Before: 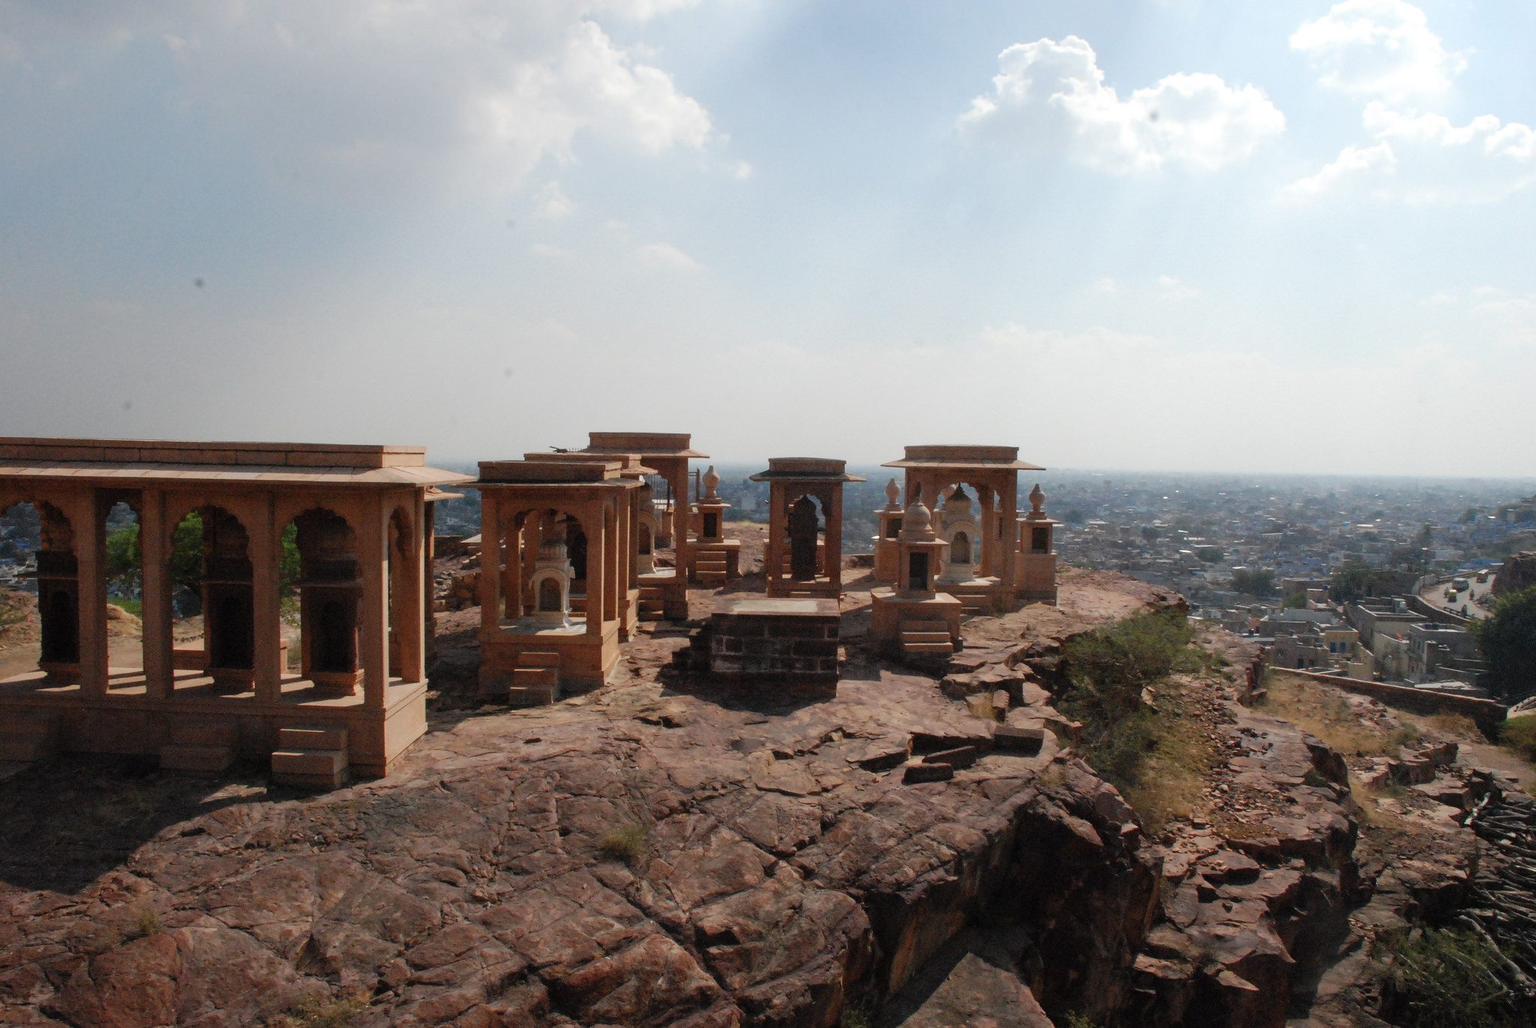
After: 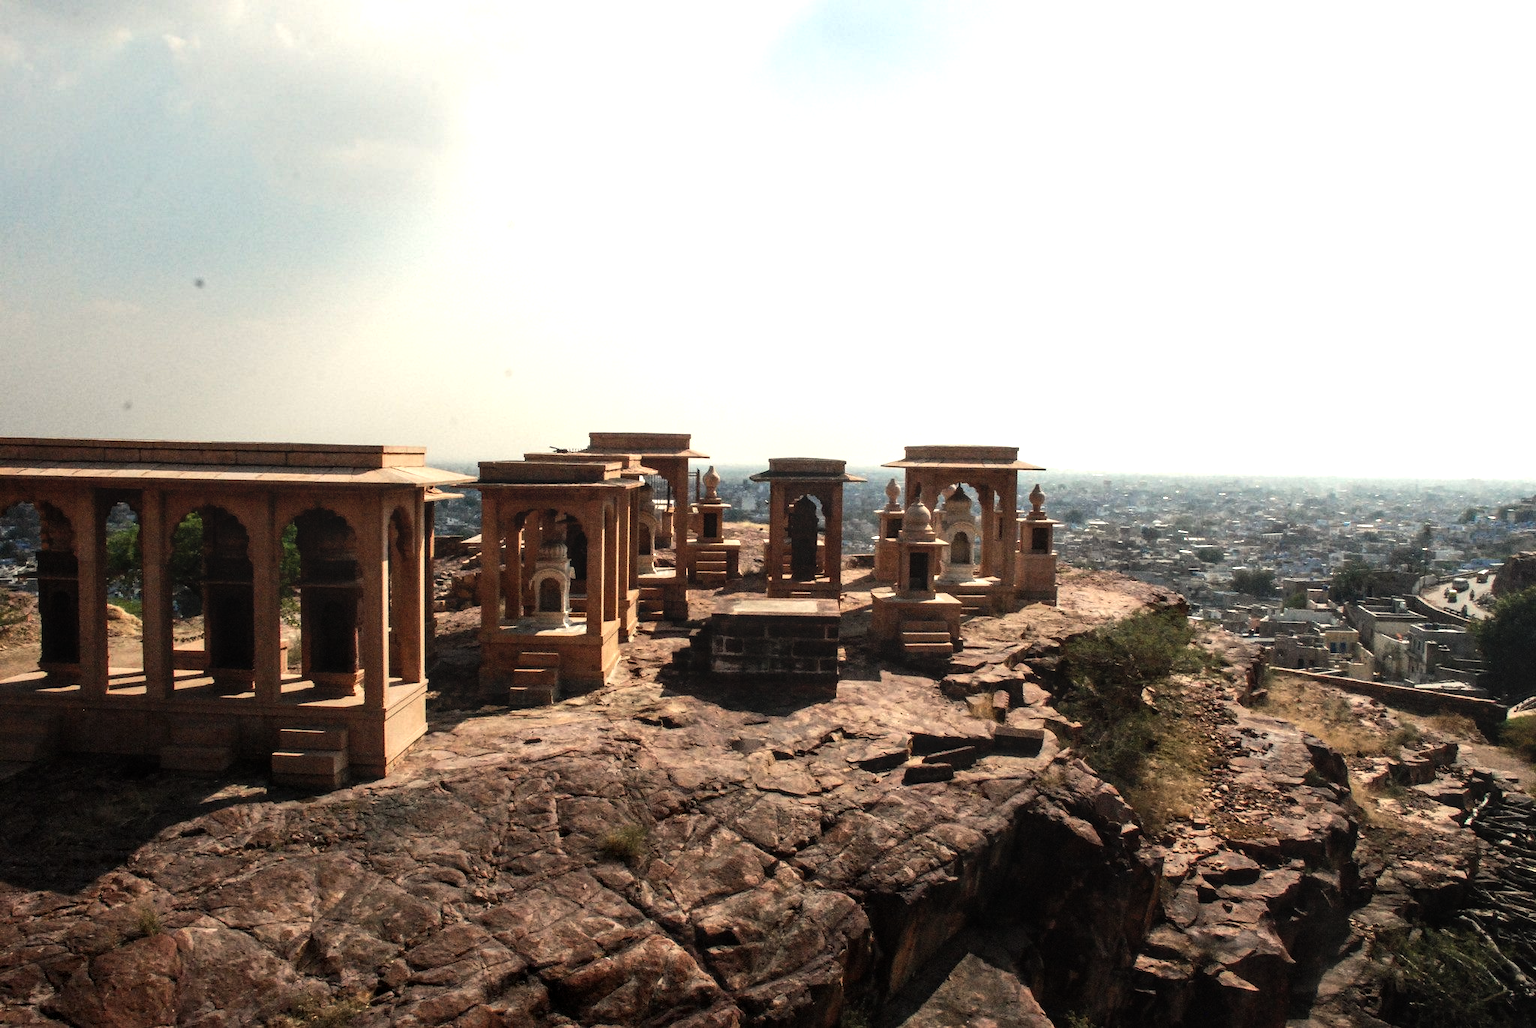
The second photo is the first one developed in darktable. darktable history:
tone equalizer: -8 EV -1.08 EV, -7 EV -1.01 EV, -6 EV -0.867 EV, -5 EV -0.578 EV, -3 EV 0.578 EV, -2 EV 0.867 EV, -1 EV 1.01 EV, +0 EV 1.08 EV, edges refinement/feathering 500, mask exposure compensation -1.57 EV, preserve details no
white balance: red 1.029, blue 0.92
local contrast: on, module defaults
